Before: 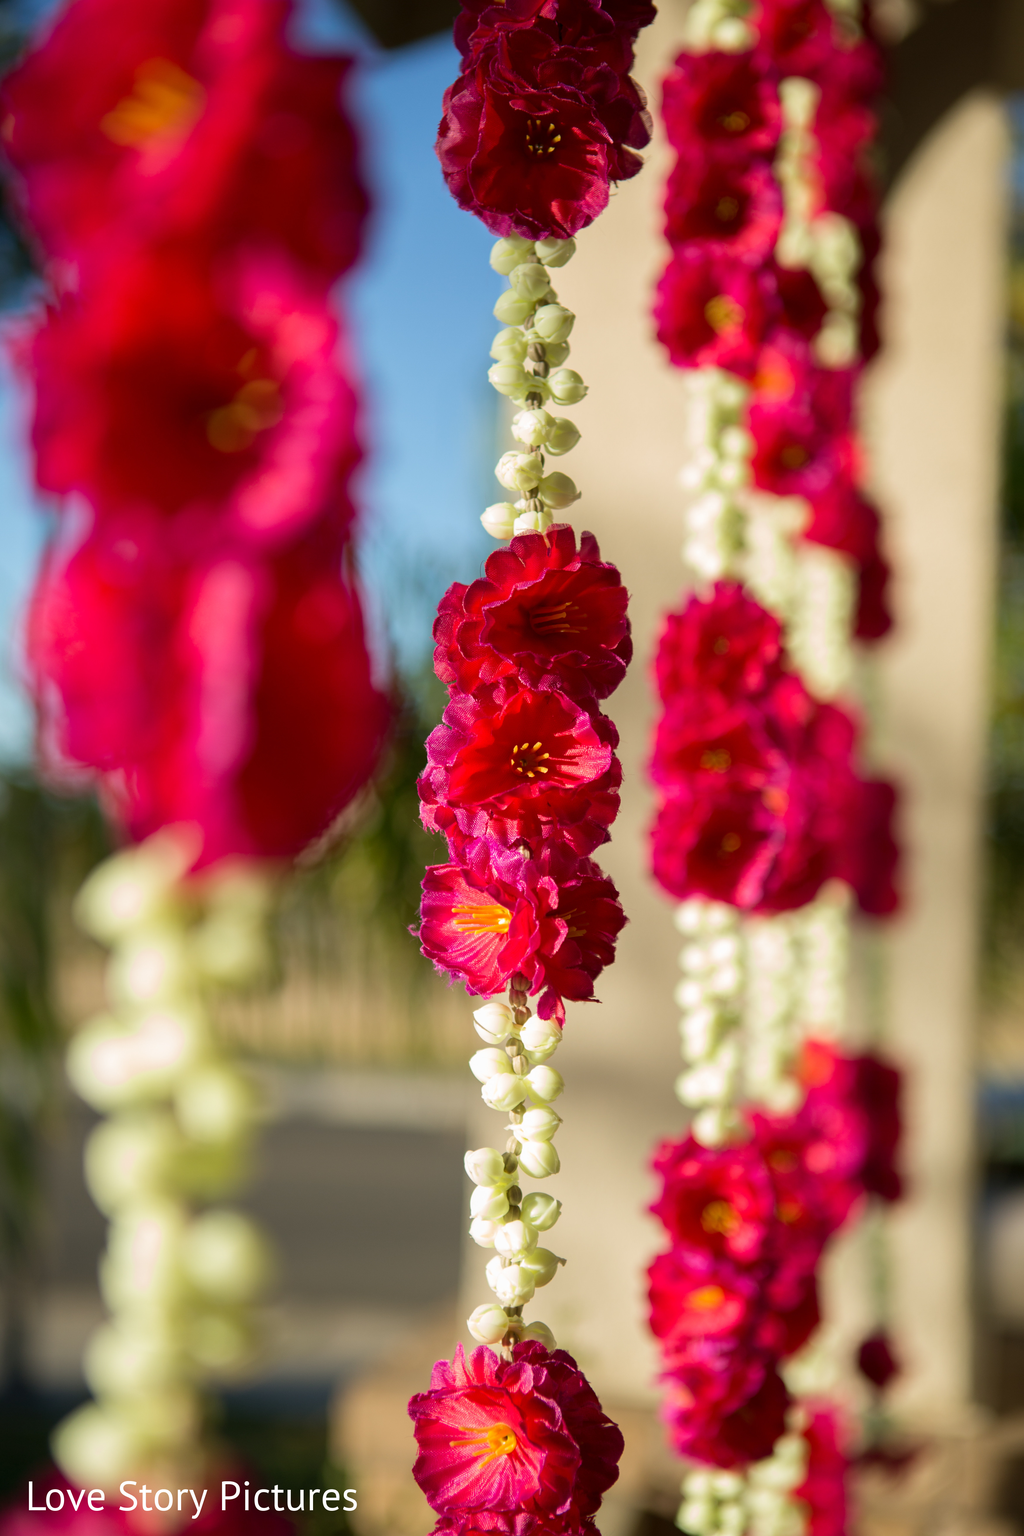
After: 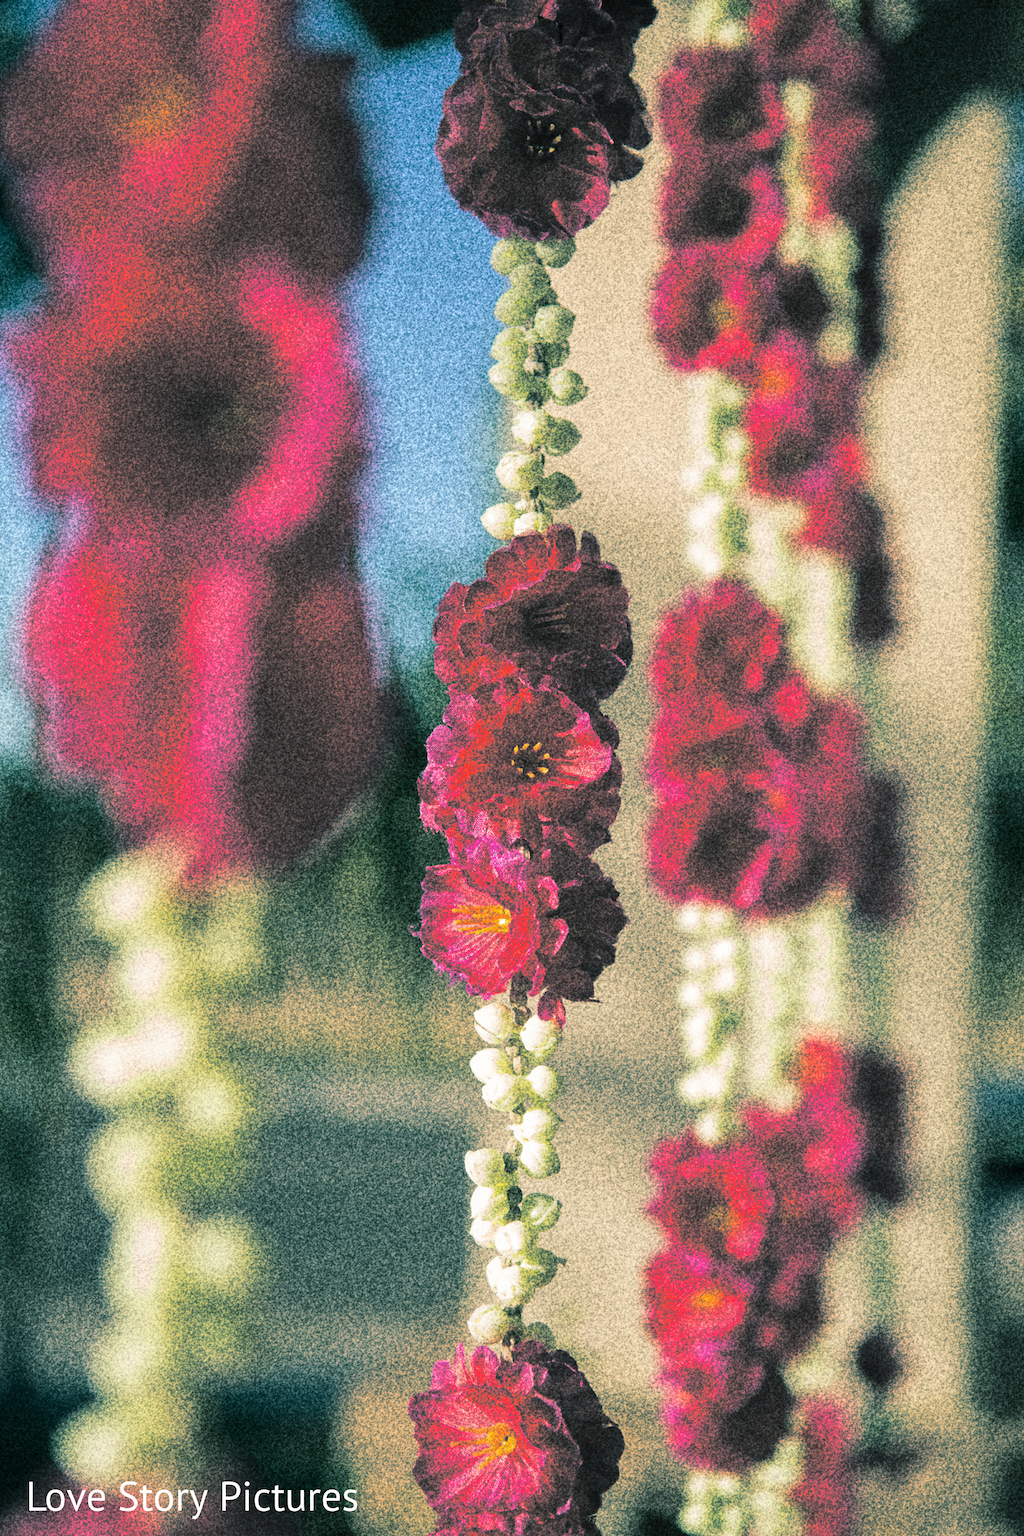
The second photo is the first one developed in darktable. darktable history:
grain: coarseness 30.02 ISO, strength 100%
split-toning: shadows › hue 186.43°, highlights › hue 49.29°, compress 30.29%
